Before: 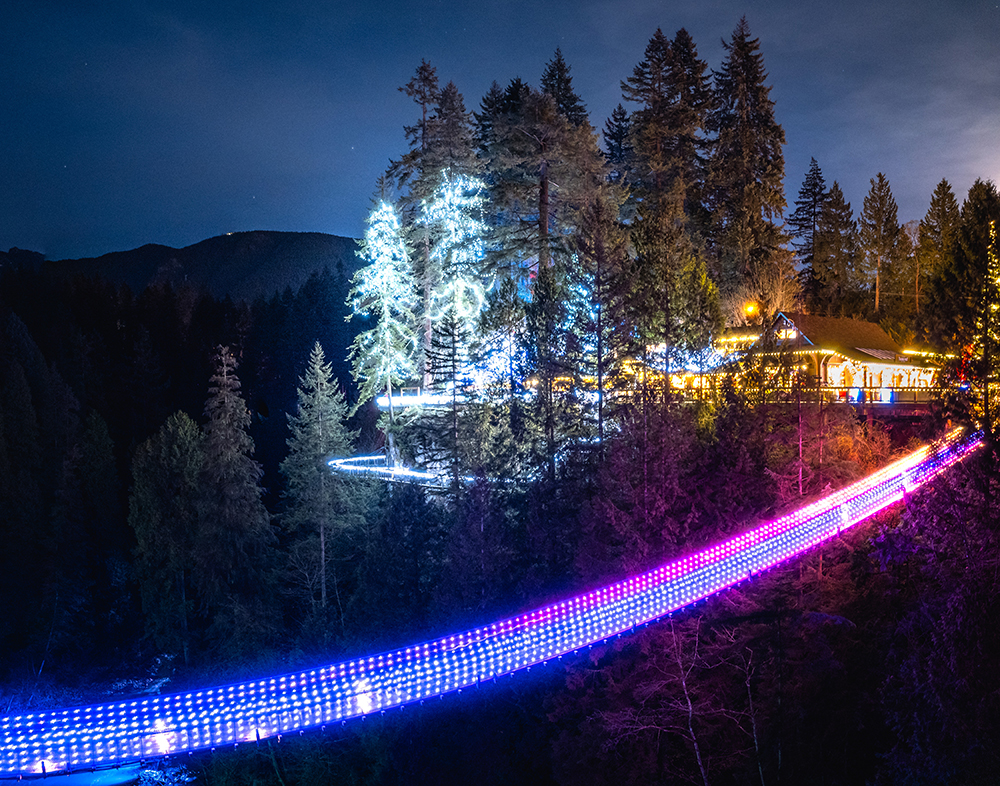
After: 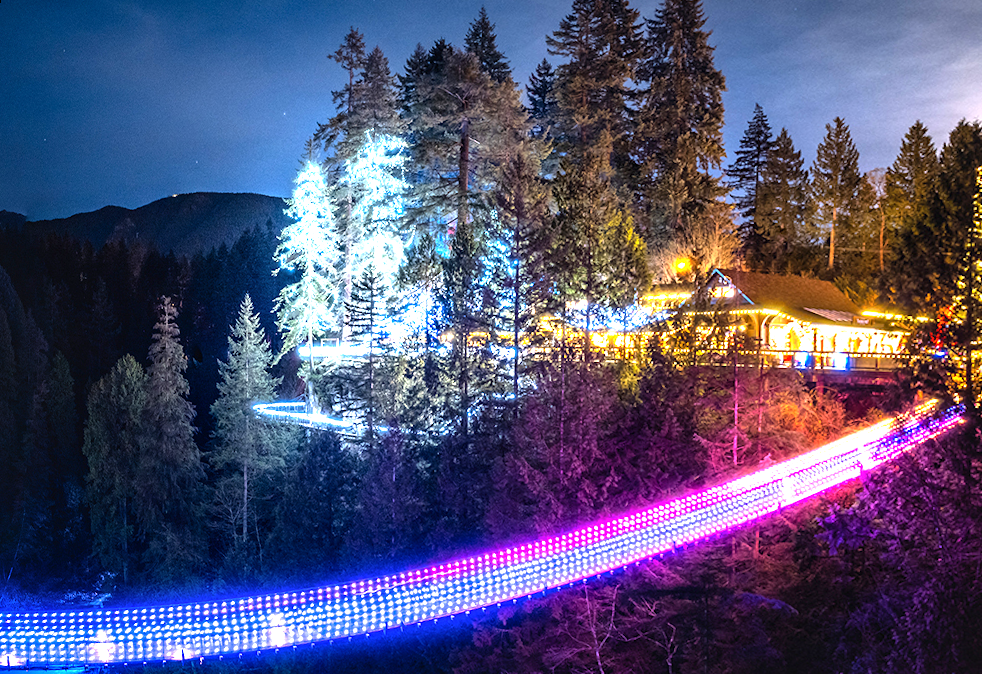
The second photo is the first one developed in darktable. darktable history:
rotate and perspective: rotation 1.69°, lens shift (vertical) -0.023, lens shift (horizontal) -0.291, crop left 0.025, crop right 0.988, crop top 0.092, crop bottom 0.842
local contrast: mode bilateral grid, contrast 20, coarseness 50, detail 132%, midtone range 0.2
exposure: exposure 1 EV, compensate highlight preservation false
